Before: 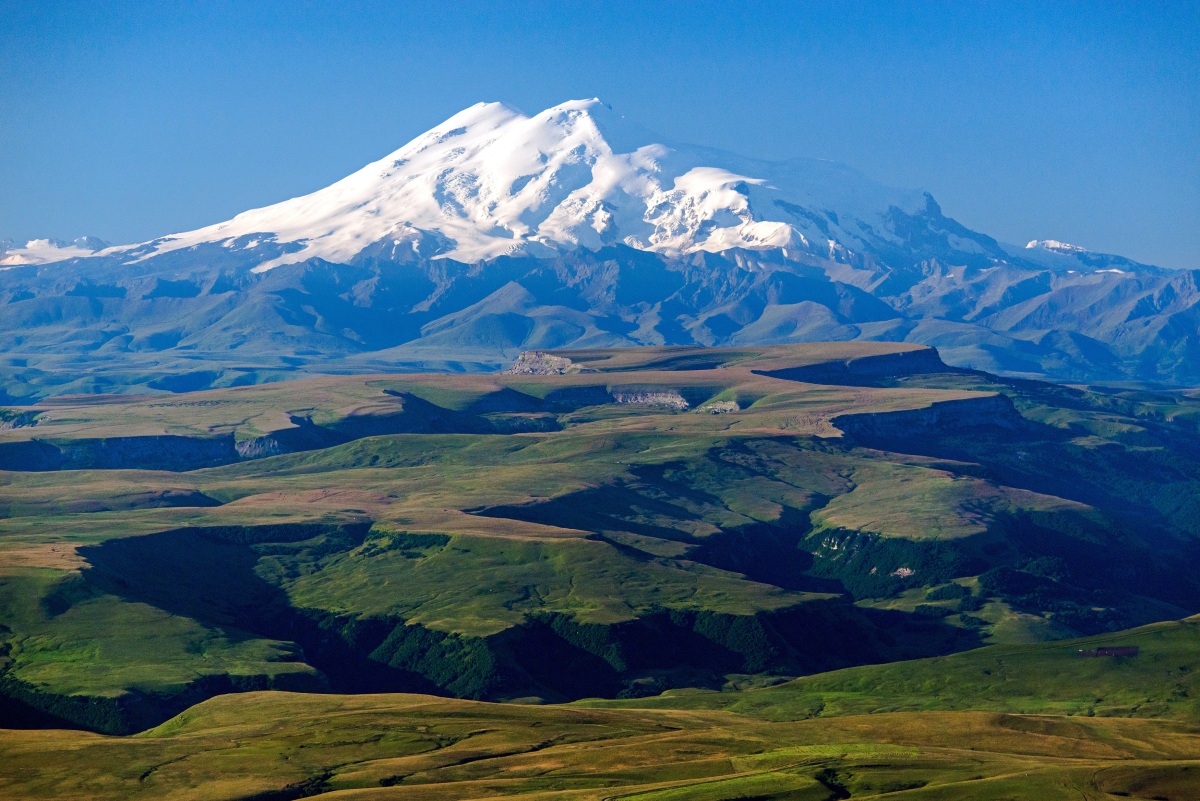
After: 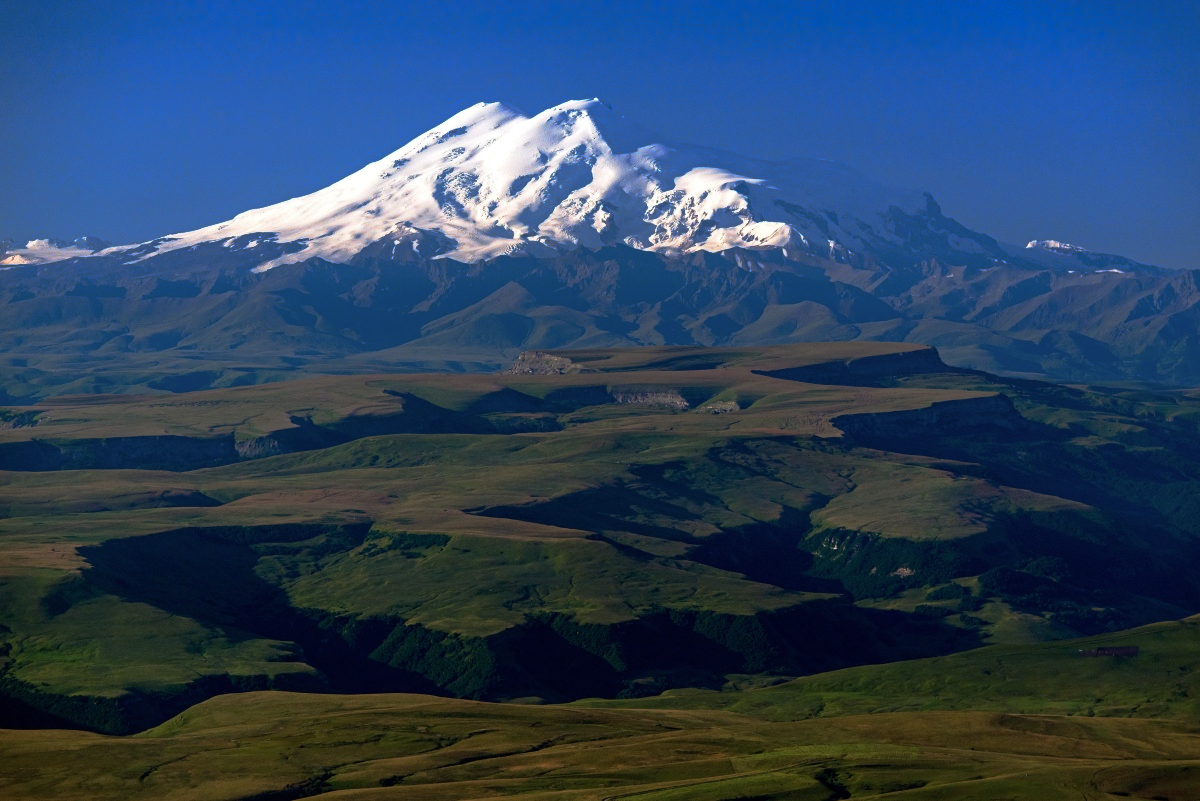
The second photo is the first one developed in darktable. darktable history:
base curve: curves: ch0 [(0, 0) (0.564, 0.291) (0.802, 0.731) (1, 1)], preserve colors none
